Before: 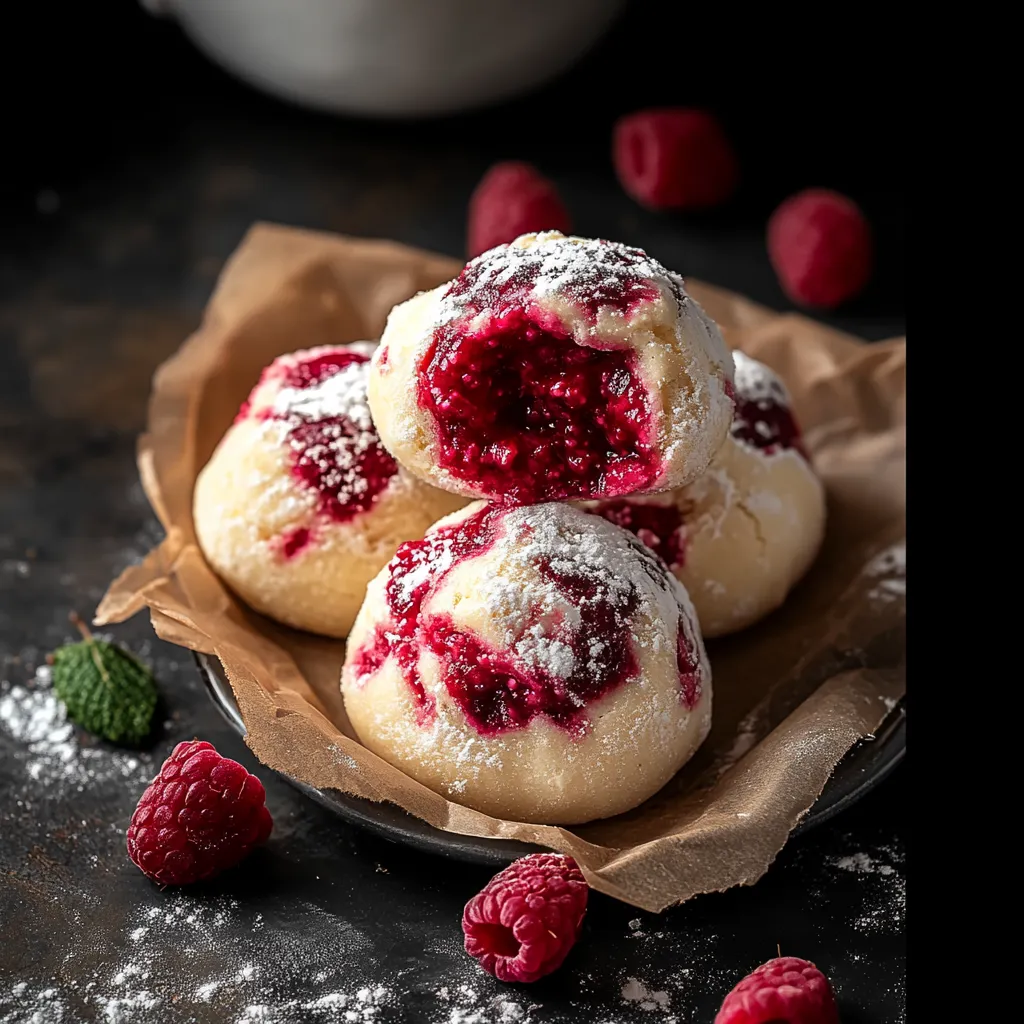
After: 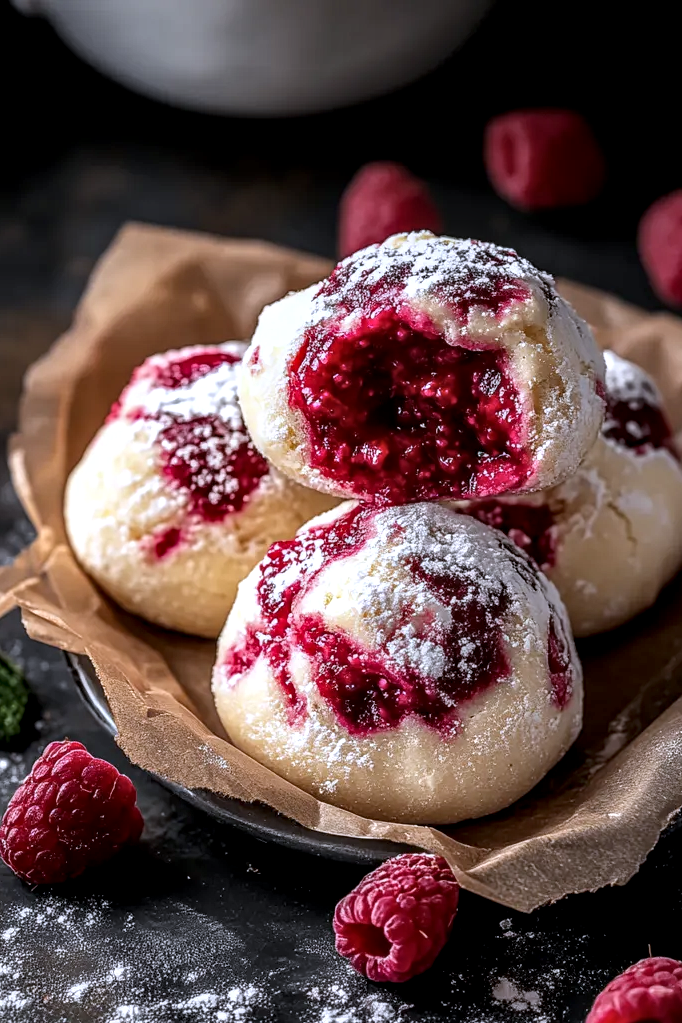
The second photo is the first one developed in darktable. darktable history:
white balance: red 0.967, blue 1.119, emerald 0.756
crop and rotate: left 12.648%, right 20.685%
local contrast: detail 140%
